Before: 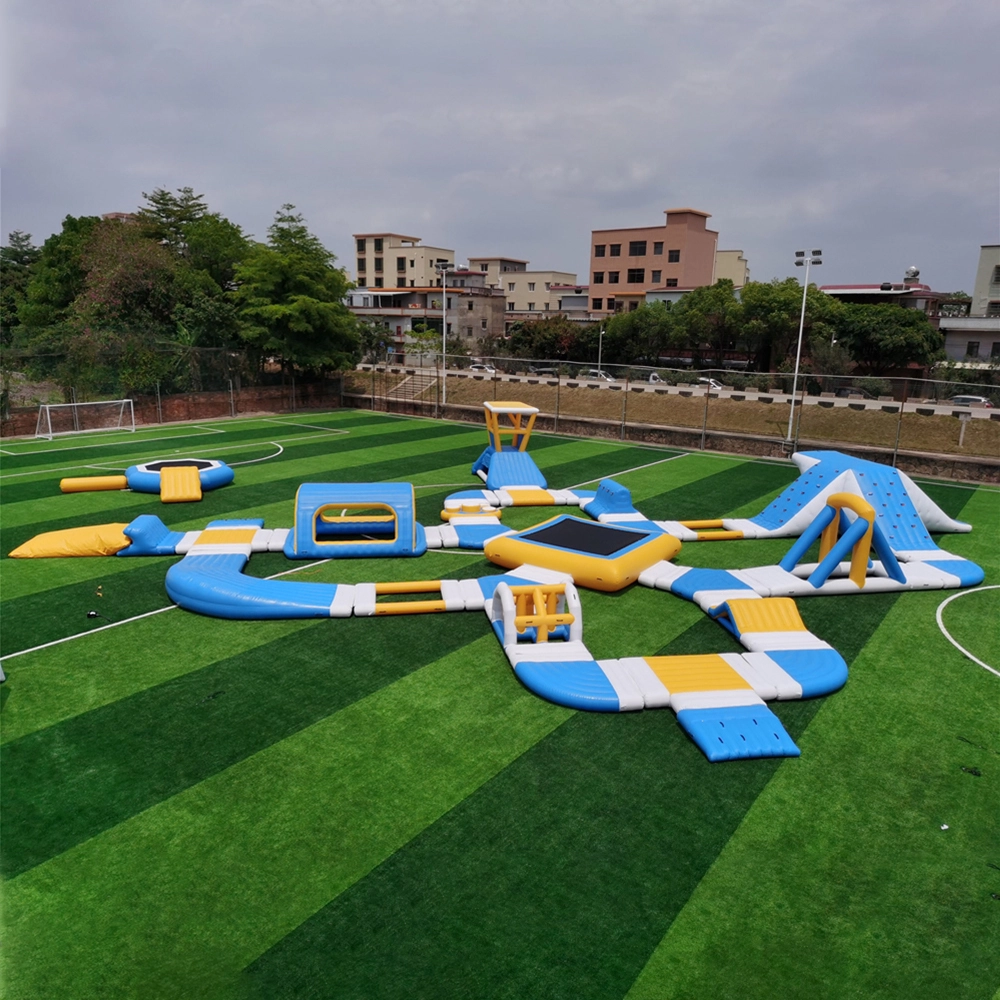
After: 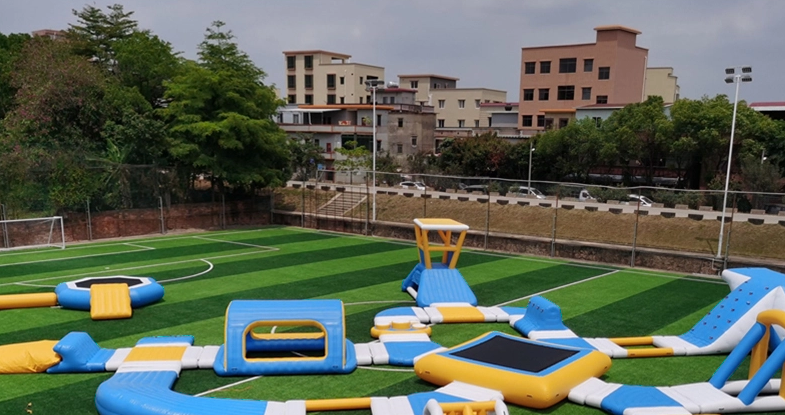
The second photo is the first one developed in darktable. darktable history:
crop: left 7.036%, top 18.398%, right 14.379%, bottom 40.043%
color zones: curves: ch0 [(0.25, 0.5) (0.423, 0.5) (0.443, 0.5) (0.521, 0.756) (0.568, 0.5) (0.576, 0.5) (0.75, 0.5)]; ch1 [(0.25, 0.5) (0.423, 0.5) (0.443, 0.5) (0.539, 0.873) (0.624, 0.565) (0.631, 0.5) (0.75, 0.5)]
